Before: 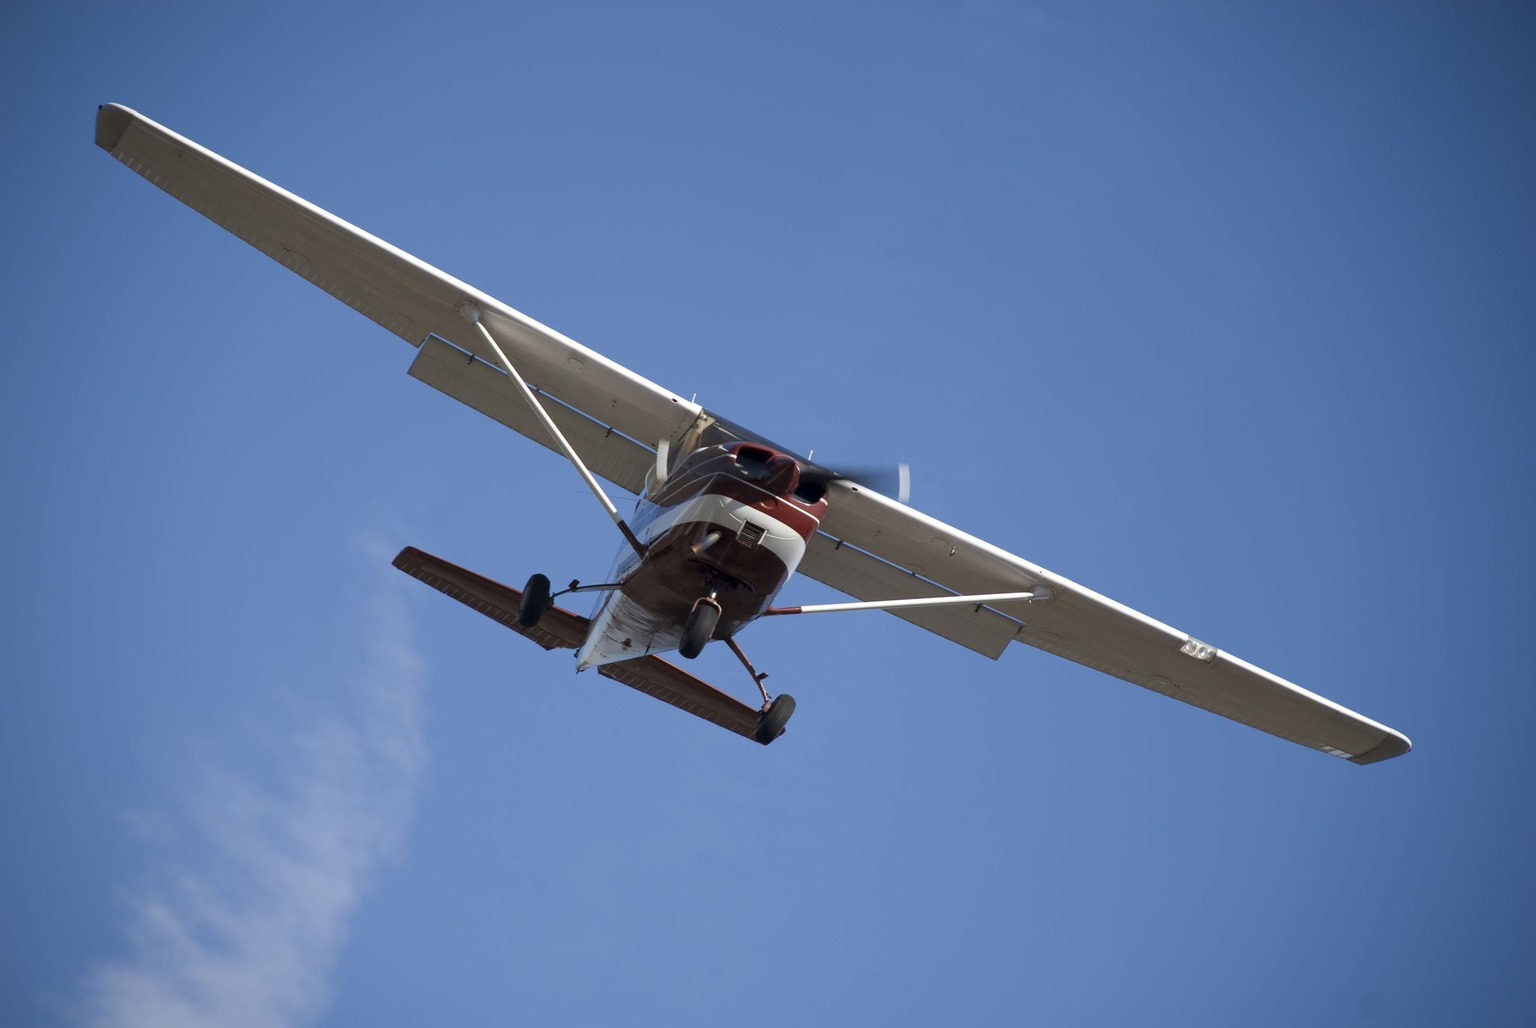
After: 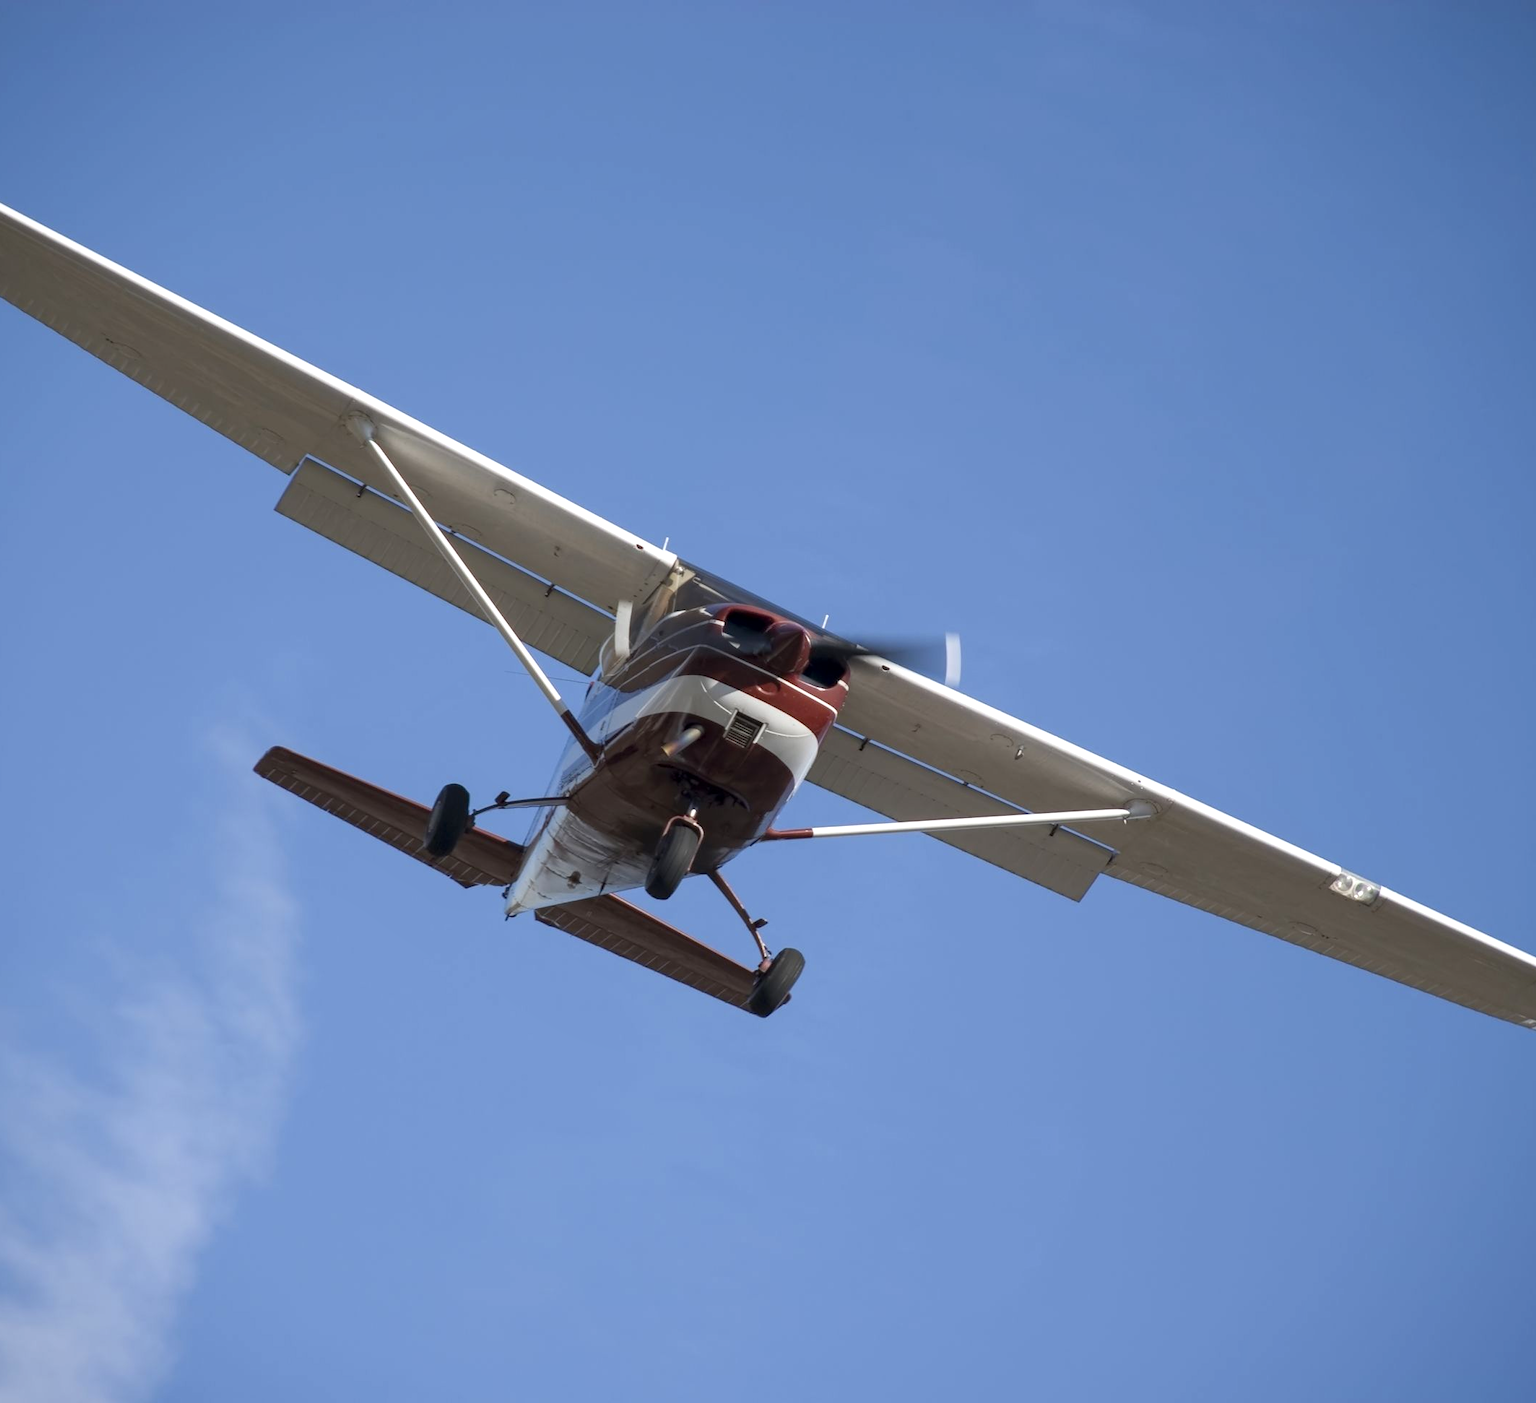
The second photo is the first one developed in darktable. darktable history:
exposure: black level correction 0.001, exposure 0.3 EV, compensate highlight preservation false
crop: left 13.443%, right 13.31%
local contrast: detail 110%
